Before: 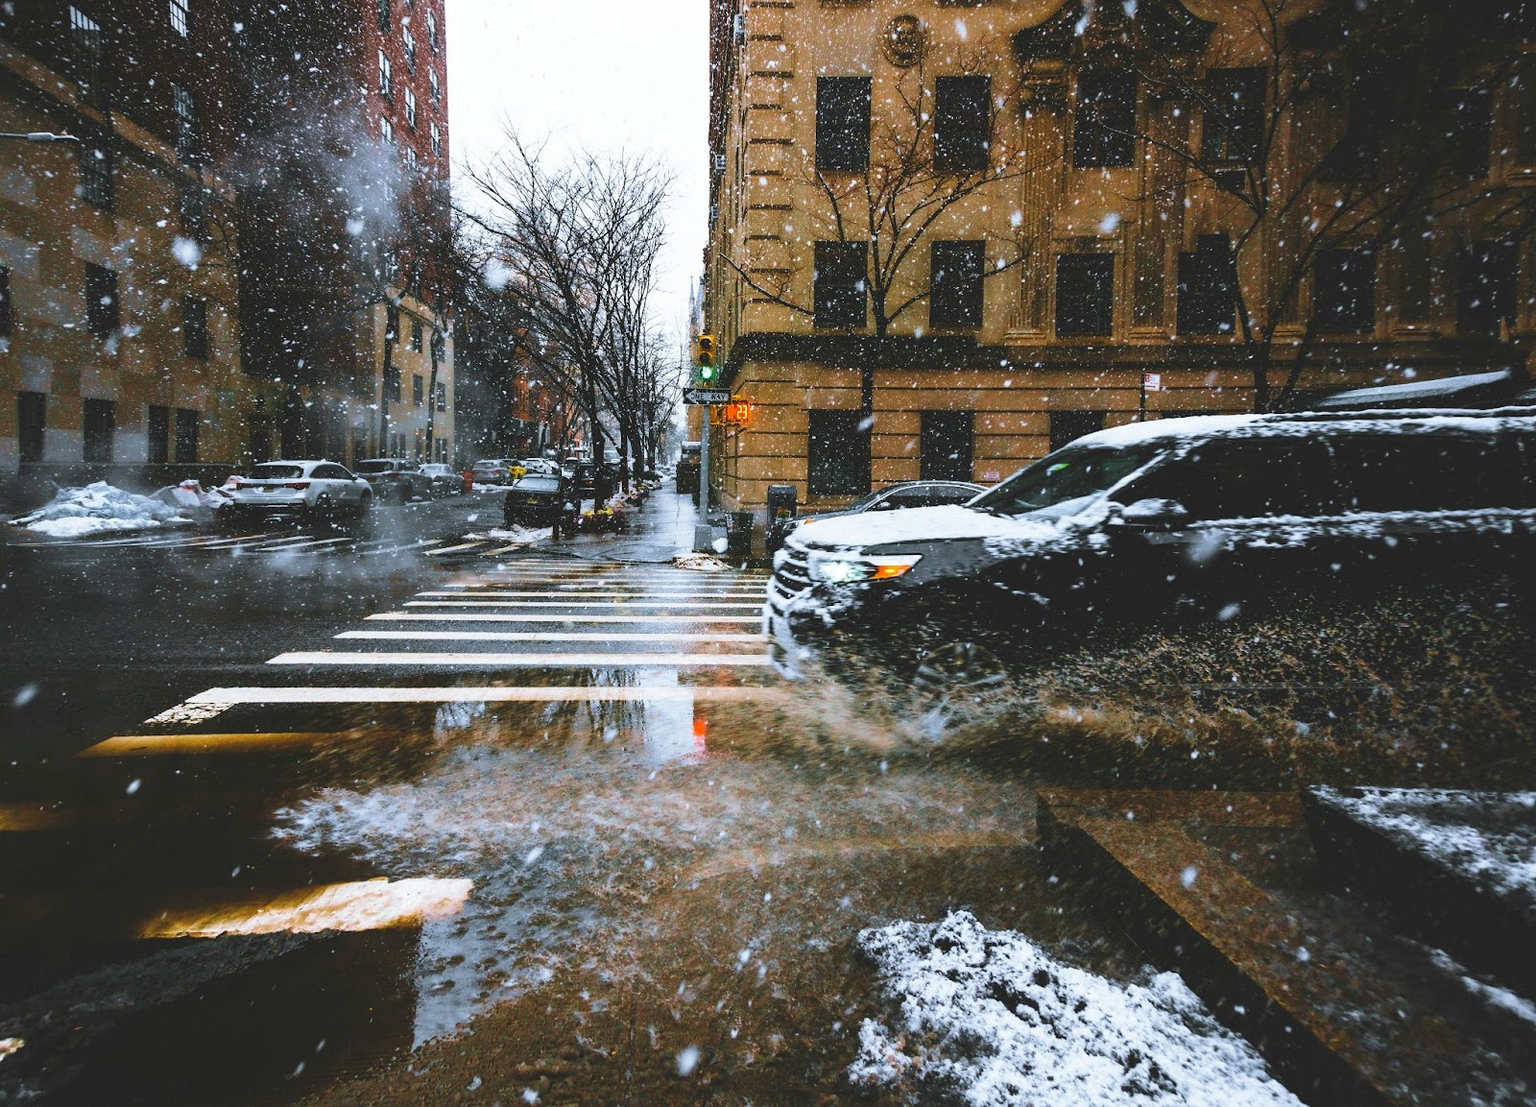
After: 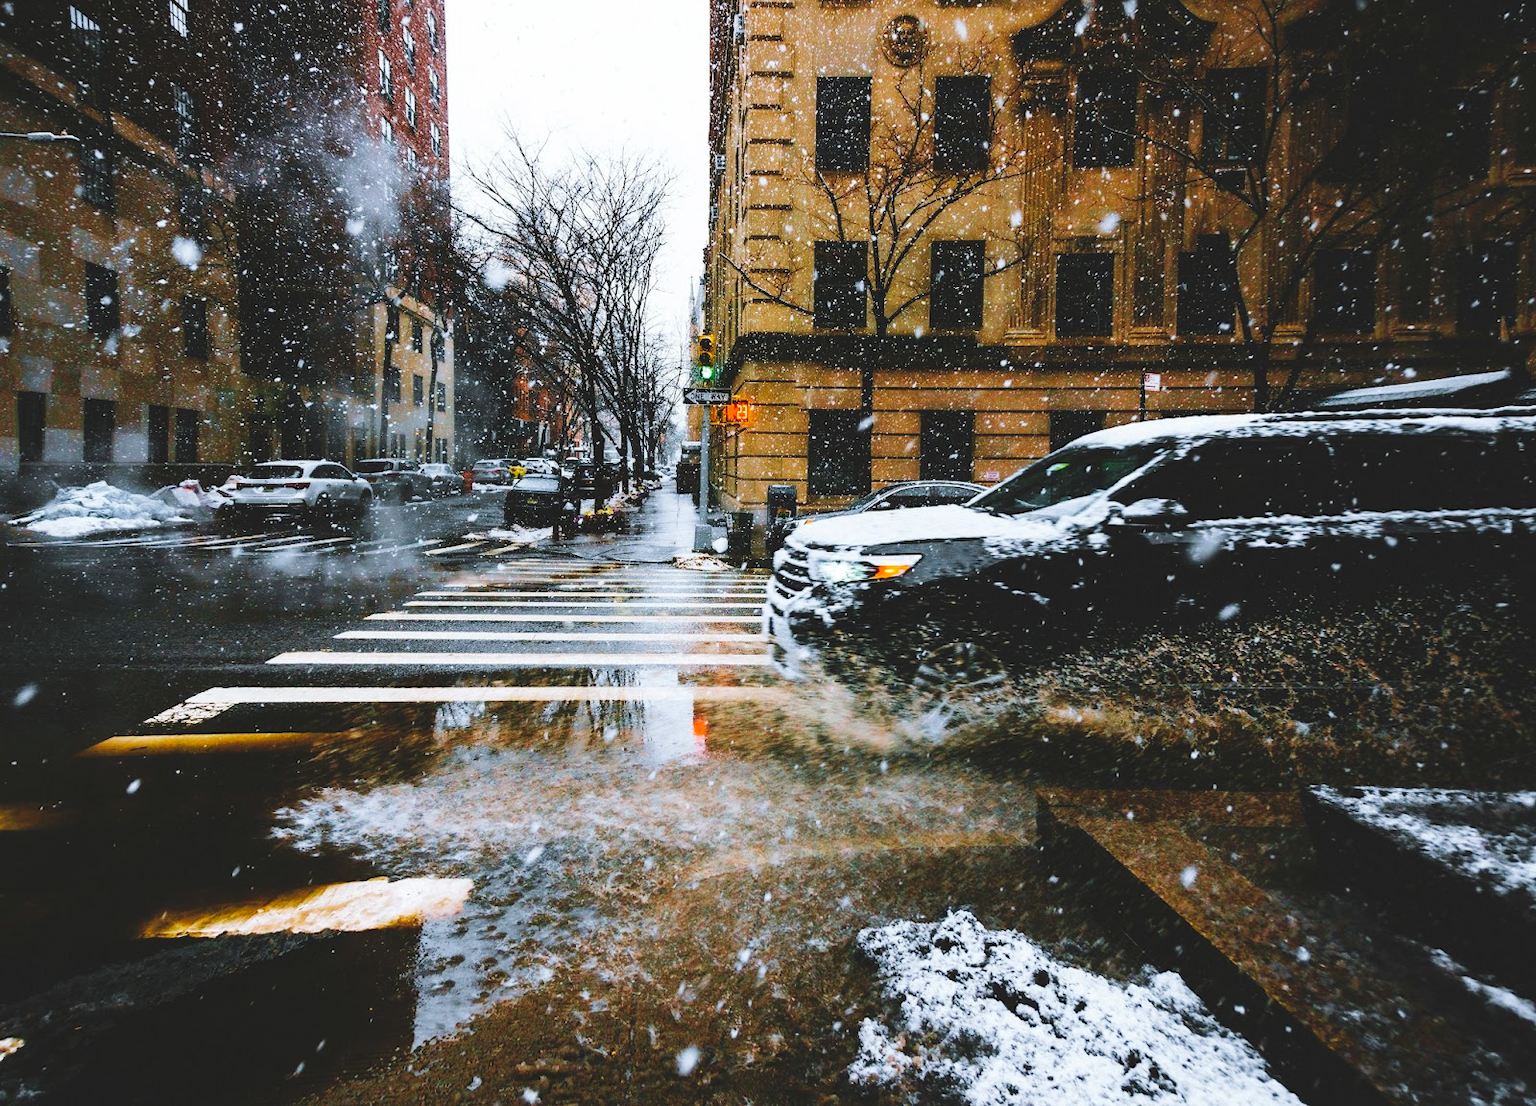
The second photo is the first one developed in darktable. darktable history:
tone curve: curves: ch0 [(0, 0) (0.003, 0.077) (0.011, 0.078) (0.025, 0.078) (0.044, 0.08) (0.069, 0.088) (0.1, 0.102) (0.136, 0.12) (0.177, 0.148) (0.224, 0.191) (0.277, 0.261) (0.335, 0.335) (0.399, 0.419) (0.468, 0.522) (0.543, 0.611) (0.623, 0.702) (0.709, 0.779) (0.801, 0.855) (0.898, 0.918) (1, 1)], preserve colors none
